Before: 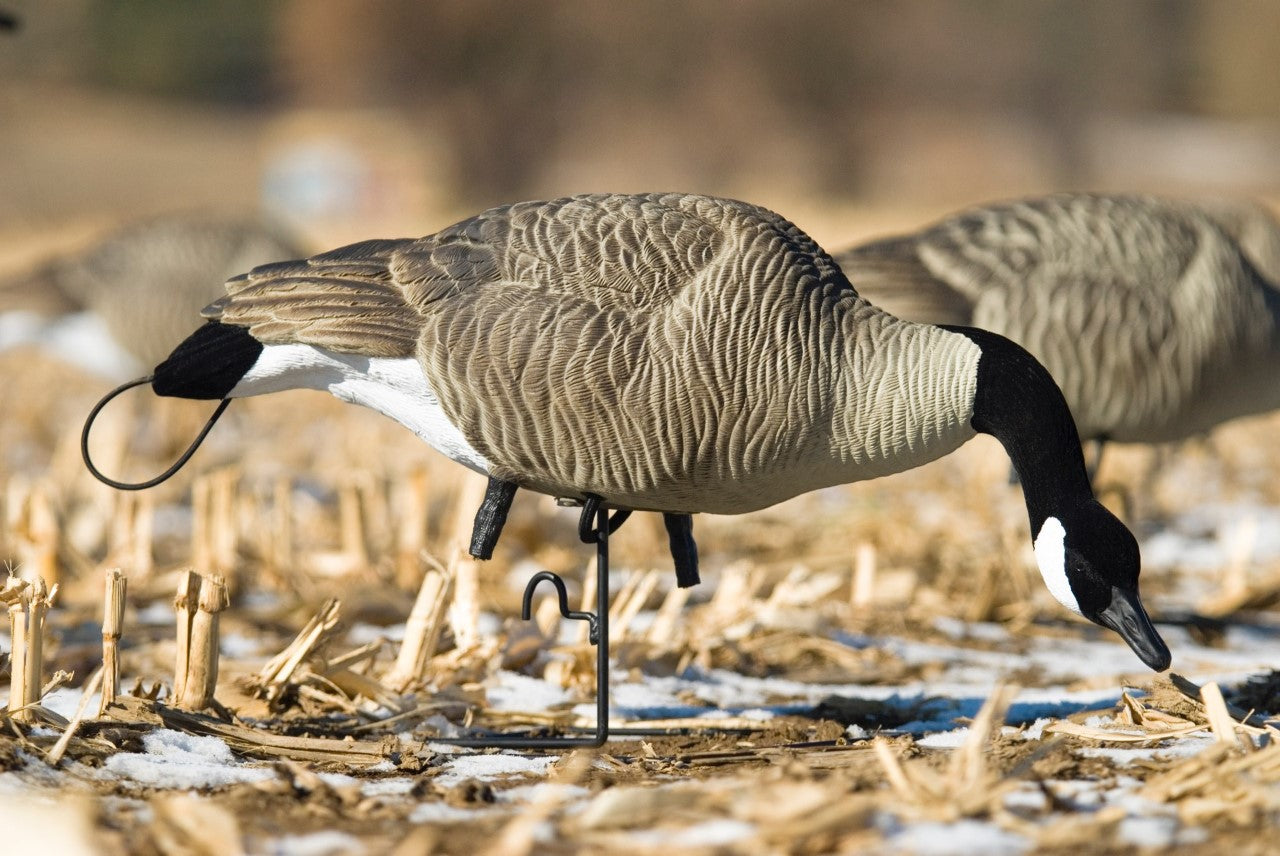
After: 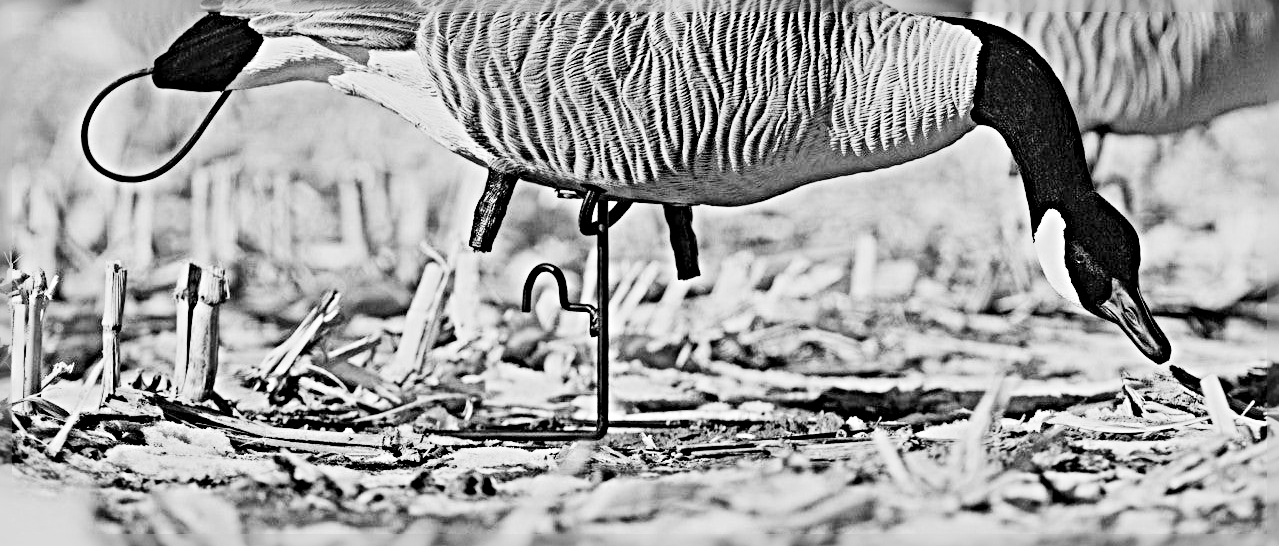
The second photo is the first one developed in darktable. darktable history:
shadows and highlights: shadows 53.01, soften with gaussian
exposure: black level correction 0, exposure 1.38 EV, compensate highlight preservation false
crop and rotate: top 36.139%
color calibration: output gray [0.714, 0.278, 0, 0], illuminant as shot in camera, x 0.379, y 0.396, temperature 4145.24 K
local contrast: mode bilateral grid, contrast 20, coarseness 49, detail 119%, midtone range 0.2
tone equalizer: -7 EV 0.189 EV, -6 EV 0.098 EV, -5 EV 0.104 EV, -4 EV 0.03 EV, -2 EV -0.02 EV, -1 EV -0.036 EV, +0 EV -0.068 EV
filmic rgb: black relative exposure -8.54 EV, white relative exposure 5.56 EV, hardness 3.36, contrast 1.016, preserve chrominance max RGB, color science v6 (2022), contrast in shadows safe, contrast in highlights safe
sharpen: radius 6.263, amount 1.804, threshold 0.039
